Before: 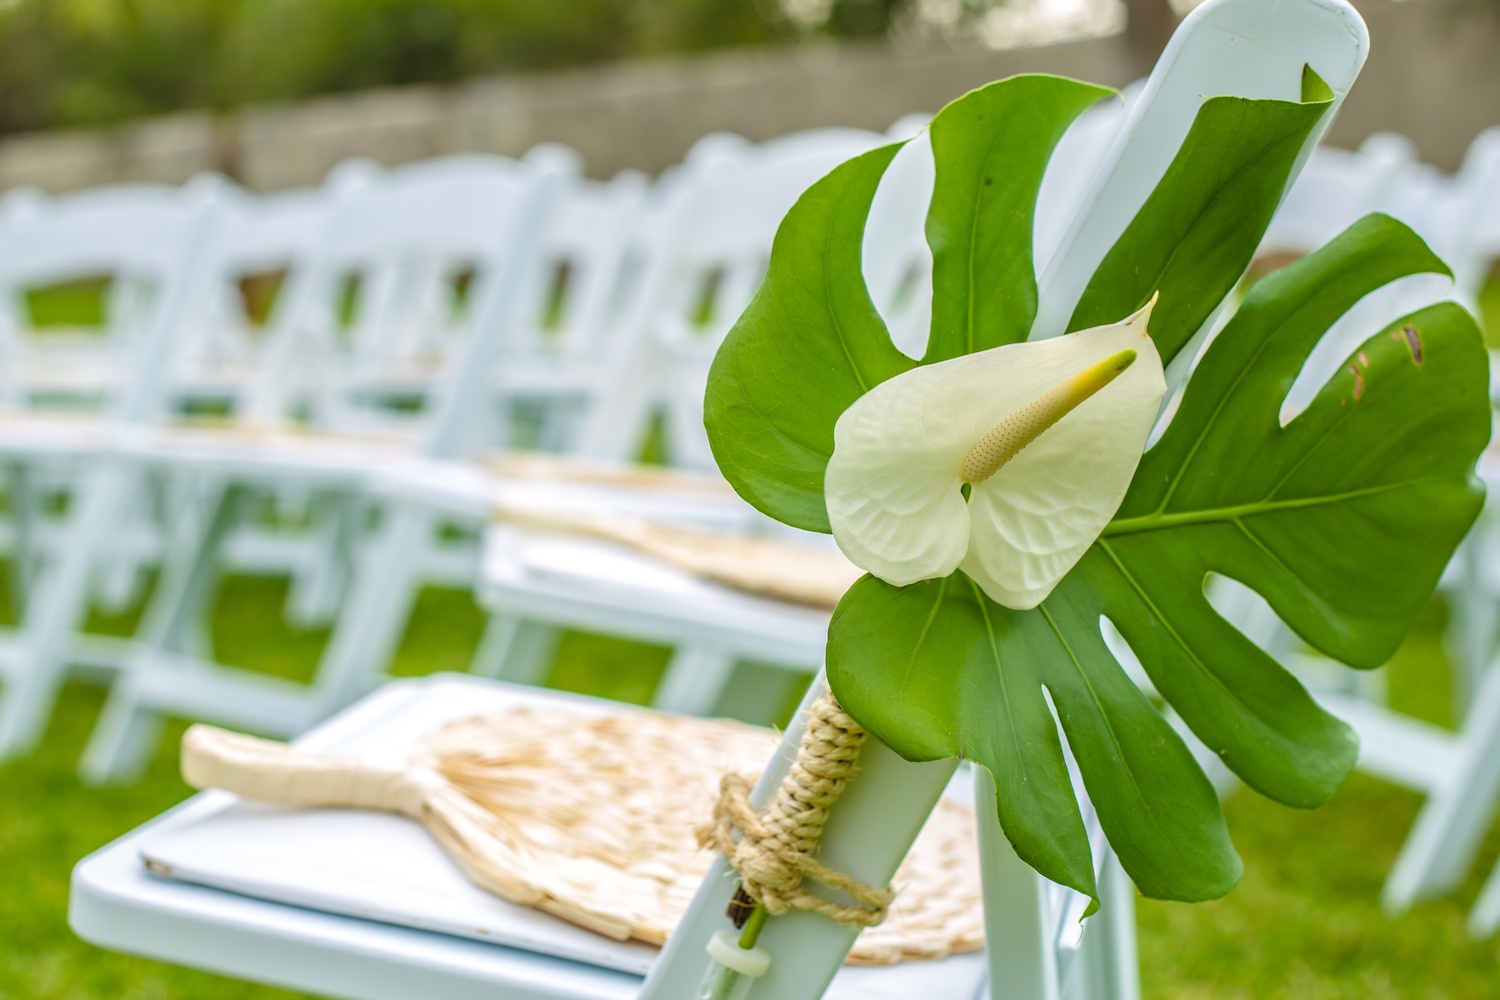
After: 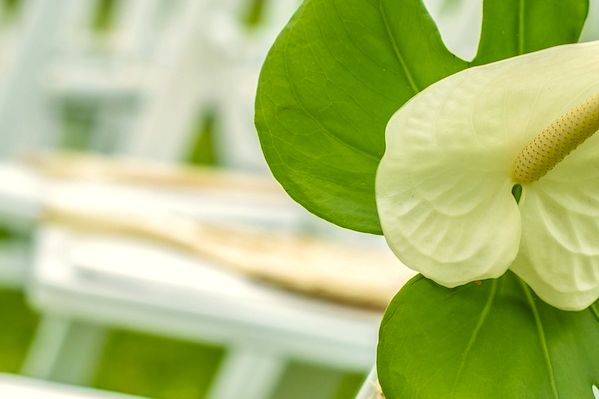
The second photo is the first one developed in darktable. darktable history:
local contrast: on, module defaults
crop: left 30%, top 30%, right 30%, bottom 30%
velvia: strength 15%
color correction: highlights a* -1.43, highlights b* 10.12, shadows a* 0.395, shadows b* 19.35
